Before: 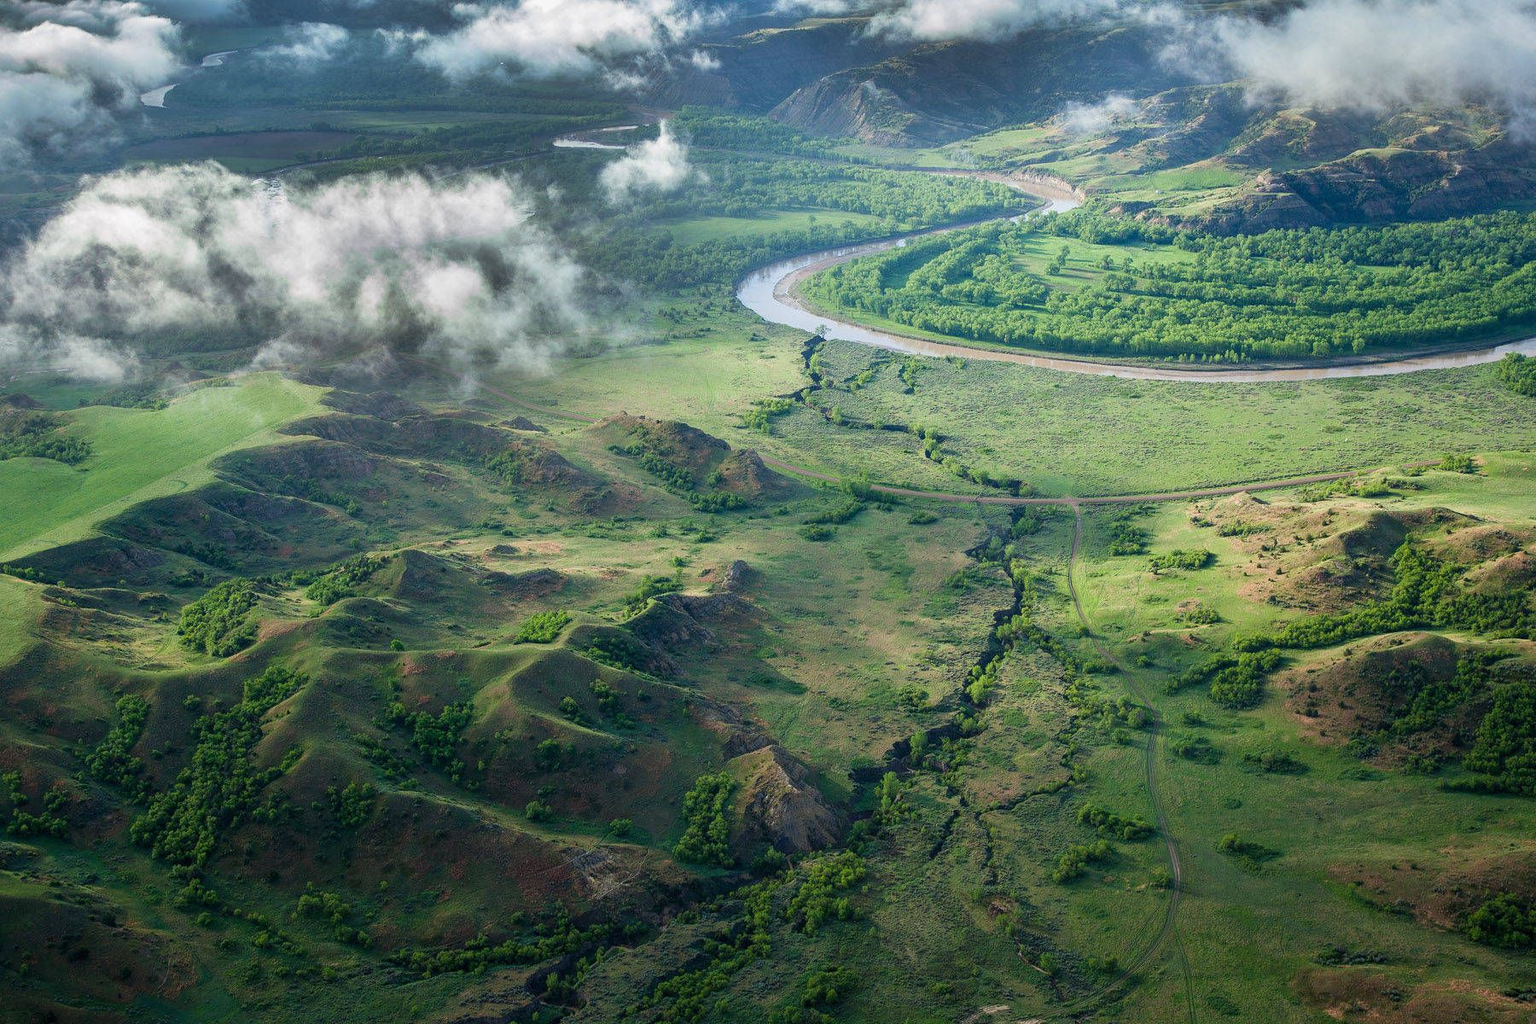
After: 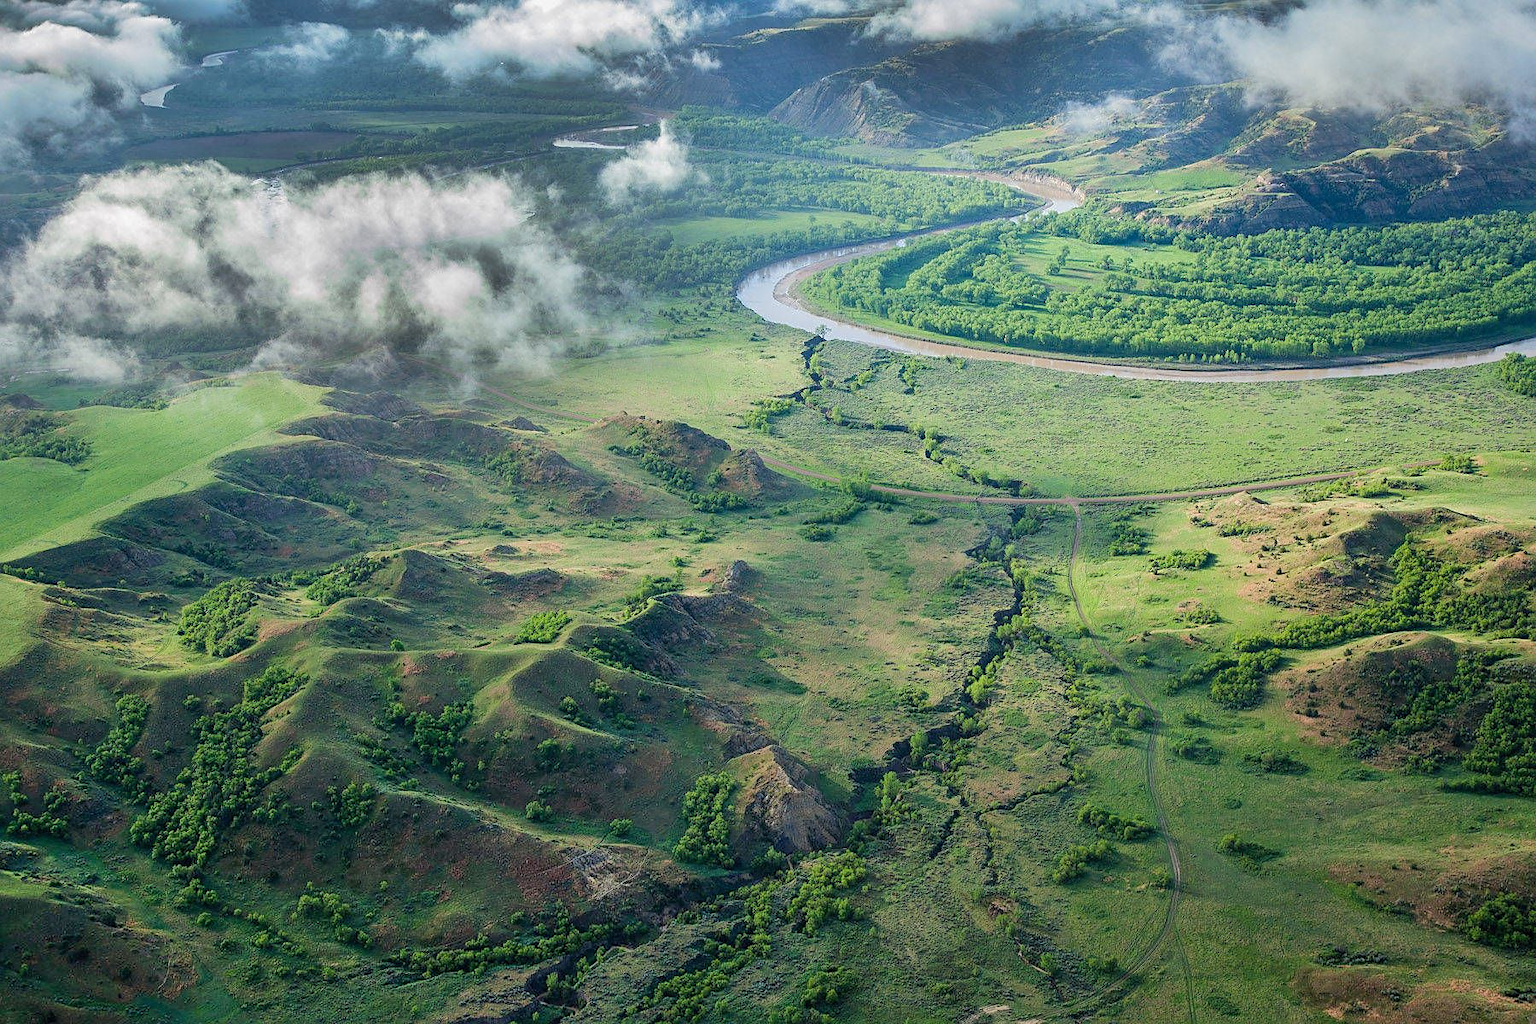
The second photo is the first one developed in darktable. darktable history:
shadows and highlights: soften with gaussian
base curve: curves: ch0 [(0, 0) (0.262, 0.32) (0.722, 0.705) (1, 1)]
sharpen: radius 1.864, amount 0.398, threshold 1.271
